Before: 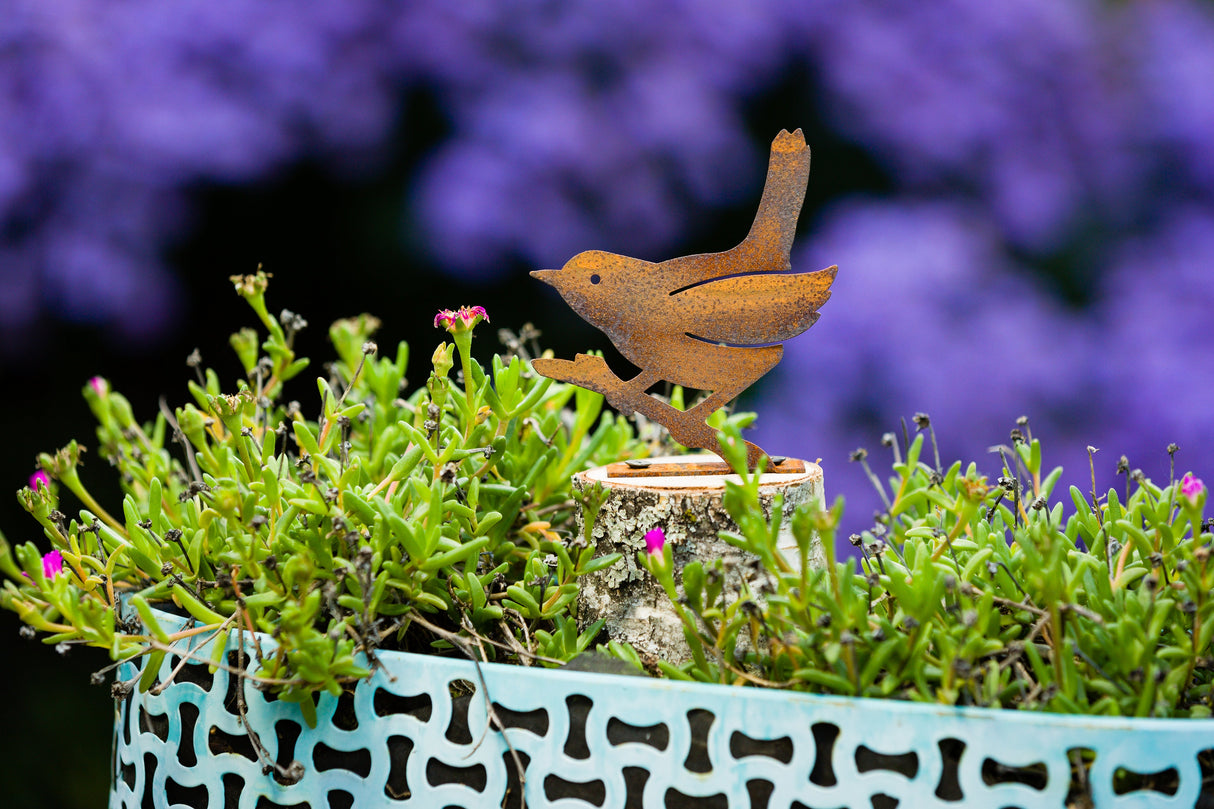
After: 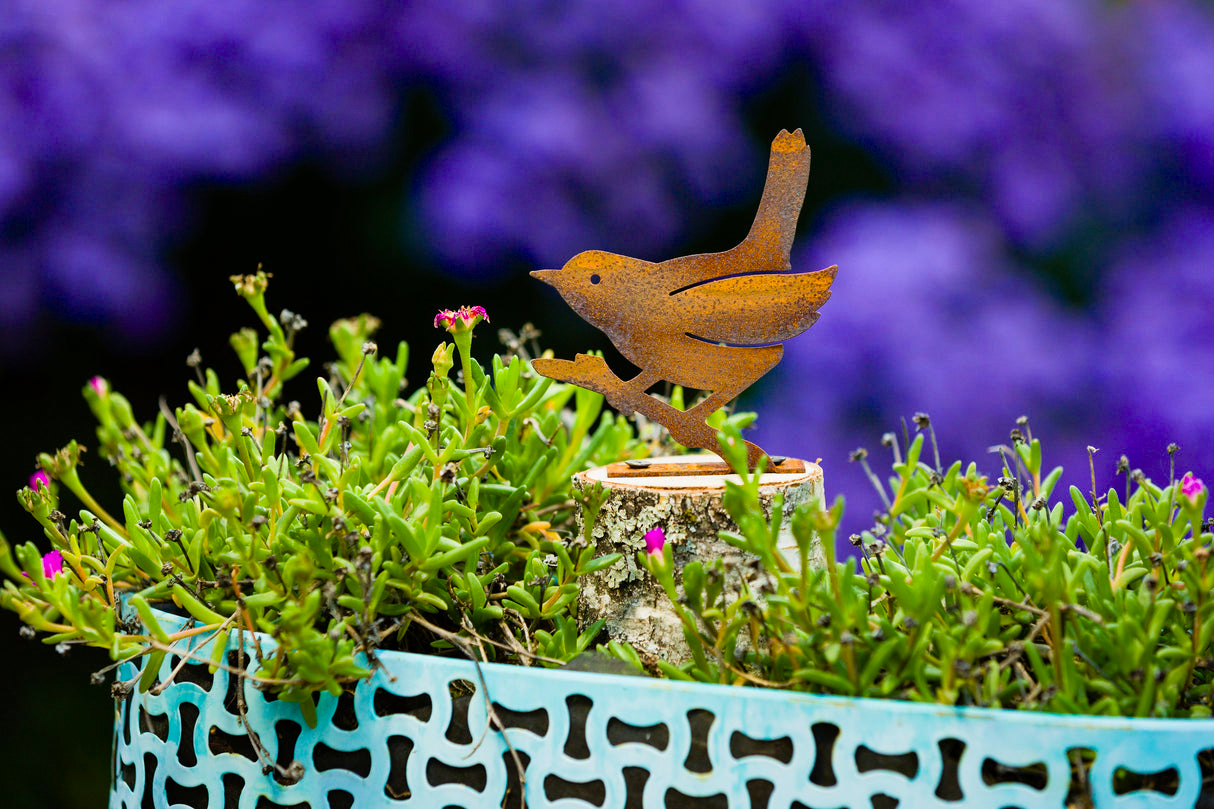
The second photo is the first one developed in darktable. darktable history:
velvia: on, module defaults
color balance rgb: linear chroma grading › shadows -8%, linear chroma grading › global chroma 10%, perceptual saturation grading › global saturation 2%, perceptual saturation grading › highlights -2%, perceptual saturation grading › mid-tones 4%, perceptual saturation grading › shadows 8%, perceptual brilliance grading › global brilliance 2%, perceptual brilliance grading › highlights -4%, global vibrance 16%, saturation formula JzAzBz (2021)
